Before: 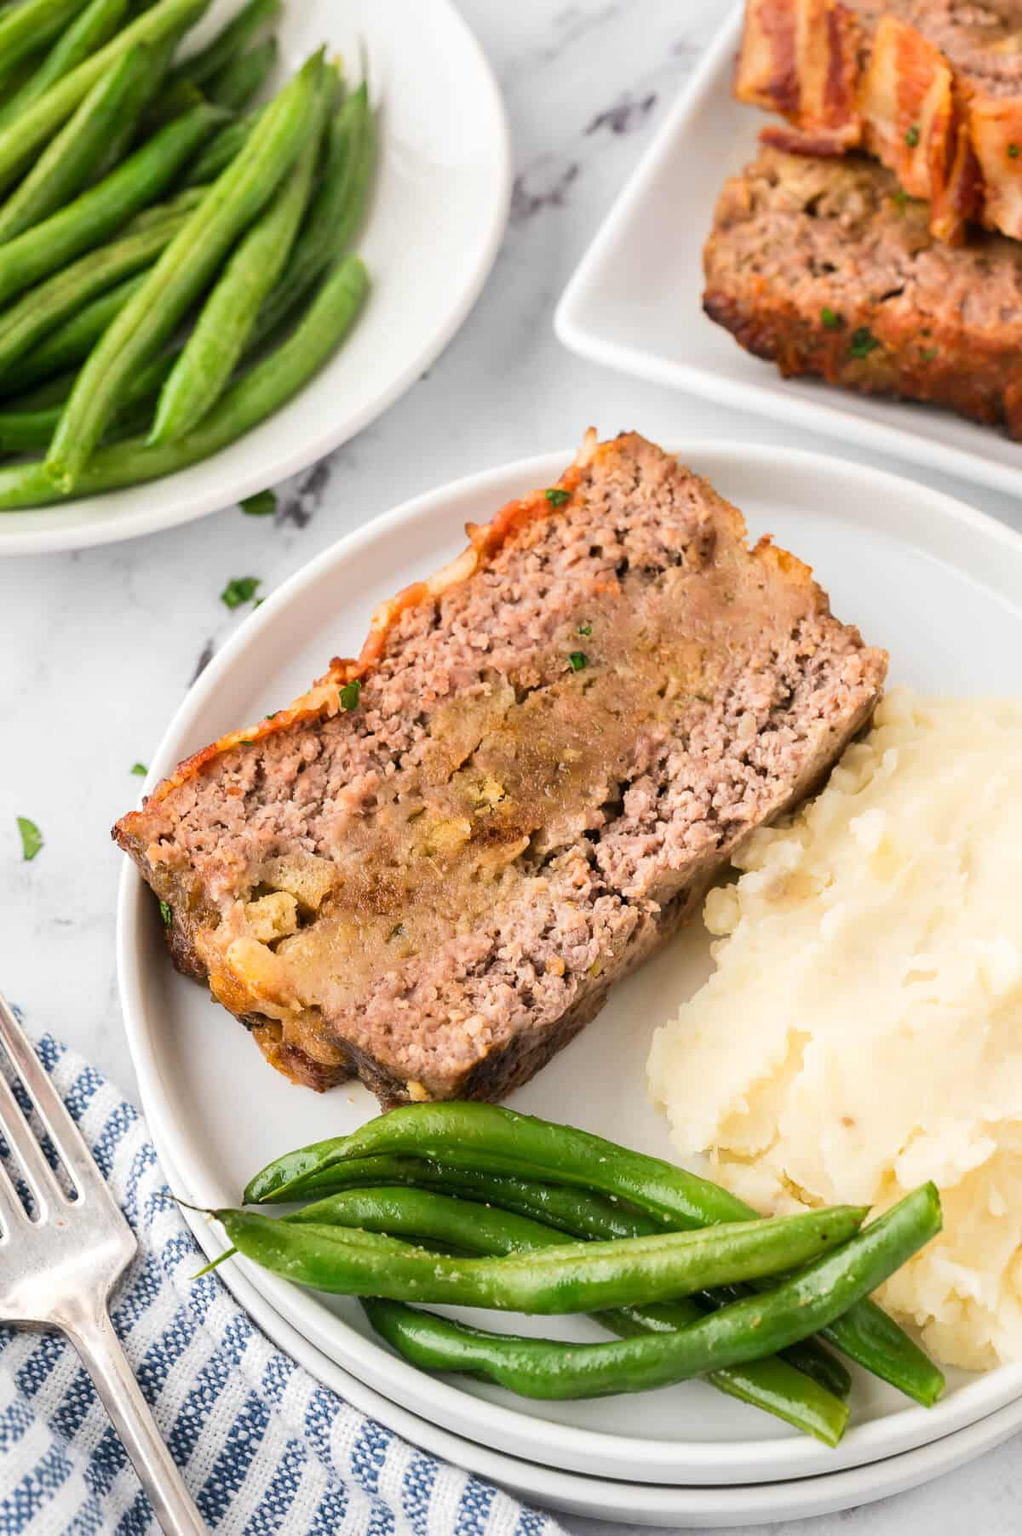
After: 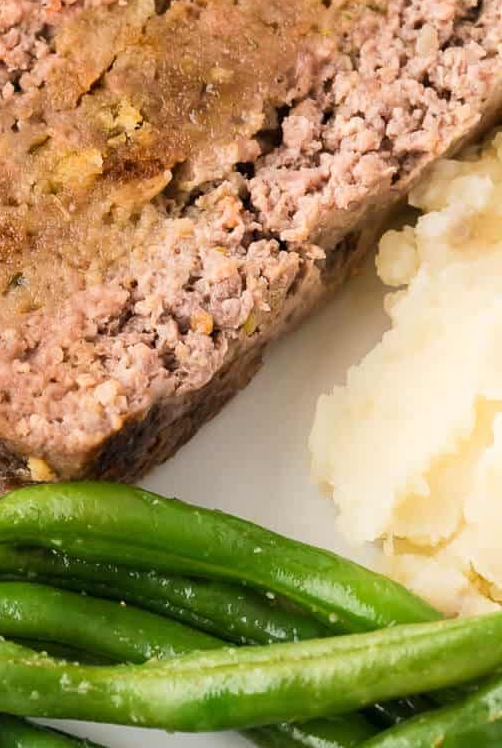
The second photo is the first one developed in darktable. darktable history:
crop: left 37.504%, top 45.024%, right 20.614%, bottom 13.504%
